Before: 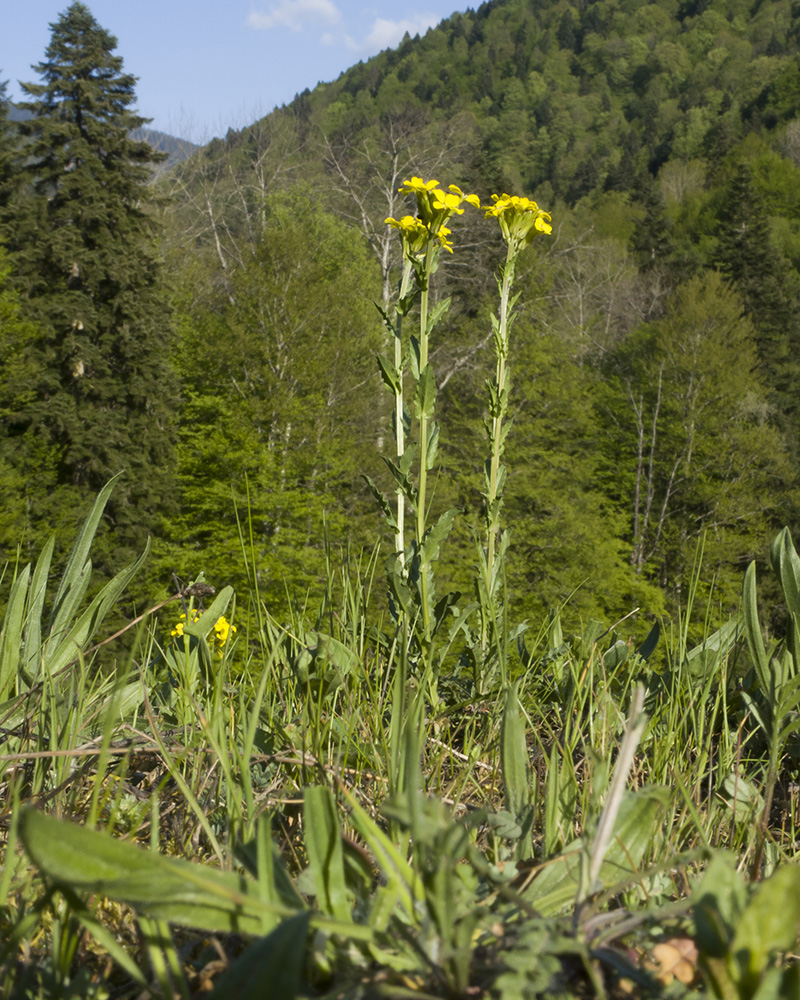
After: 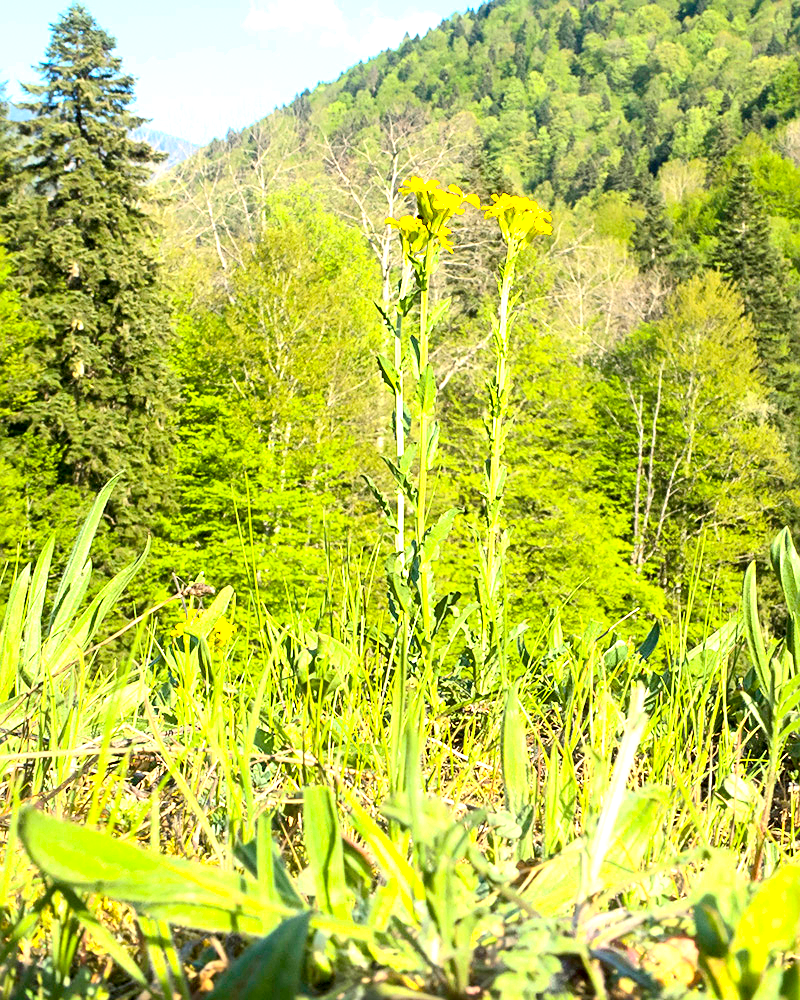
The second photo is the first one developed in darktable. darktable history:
contrast brightness saturation: contrast 0.2, brightness 0.16, saturation 0.22
sharpen: on, module defaults
exposure: black level correction 0.001, exposure 2 EV, compensate highlight preservation false
